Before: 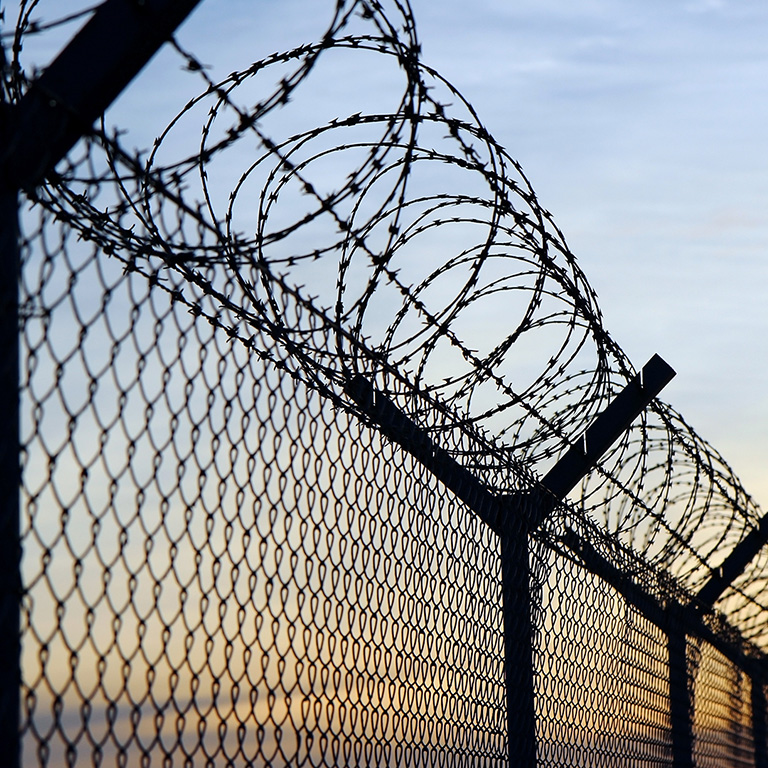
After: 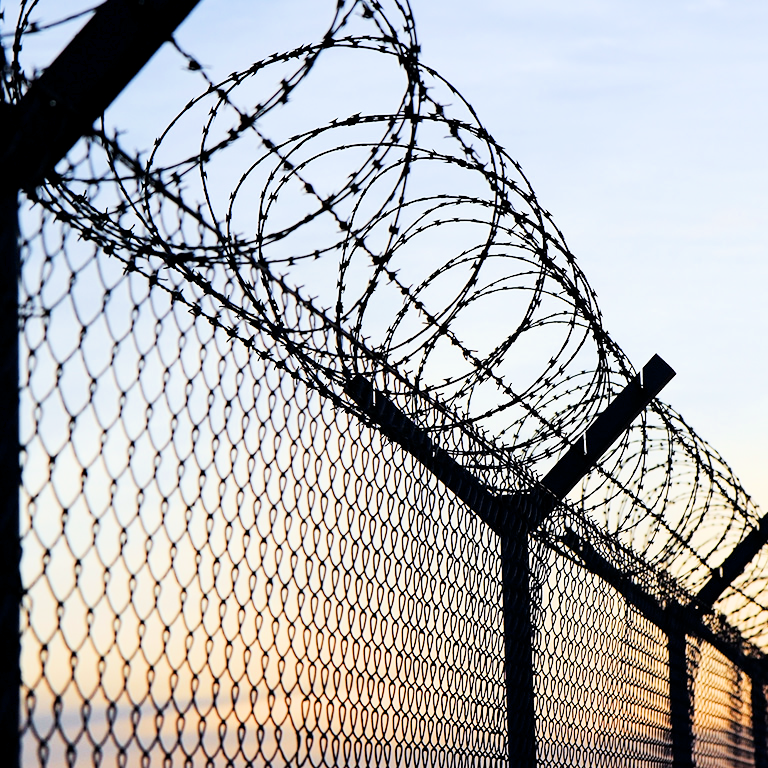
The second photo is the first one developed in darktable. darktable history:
exposure: black level correction 0.001, exposure 1.735 EV, compensate highlight preservation false
filmic rgb: black relative exposure -7.65 EV, white relative exposure 4.56 EV, hardness 3.61, contrast 1.106
